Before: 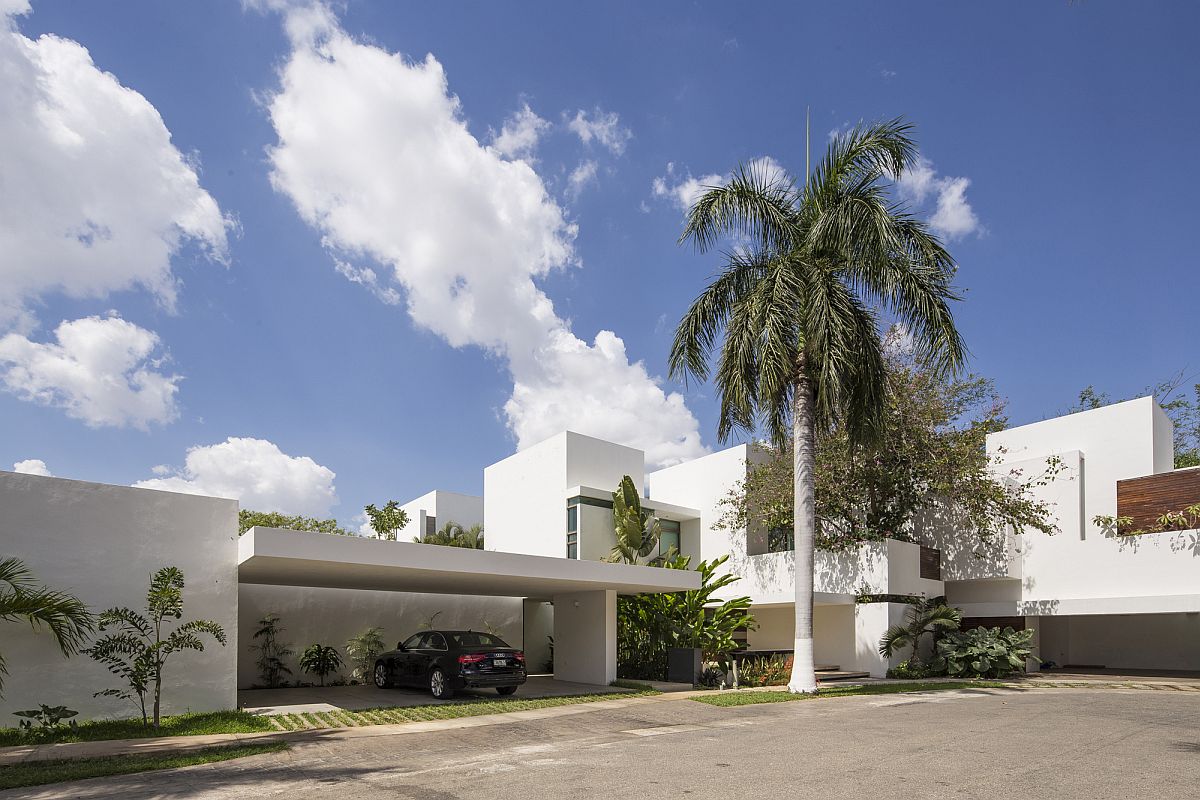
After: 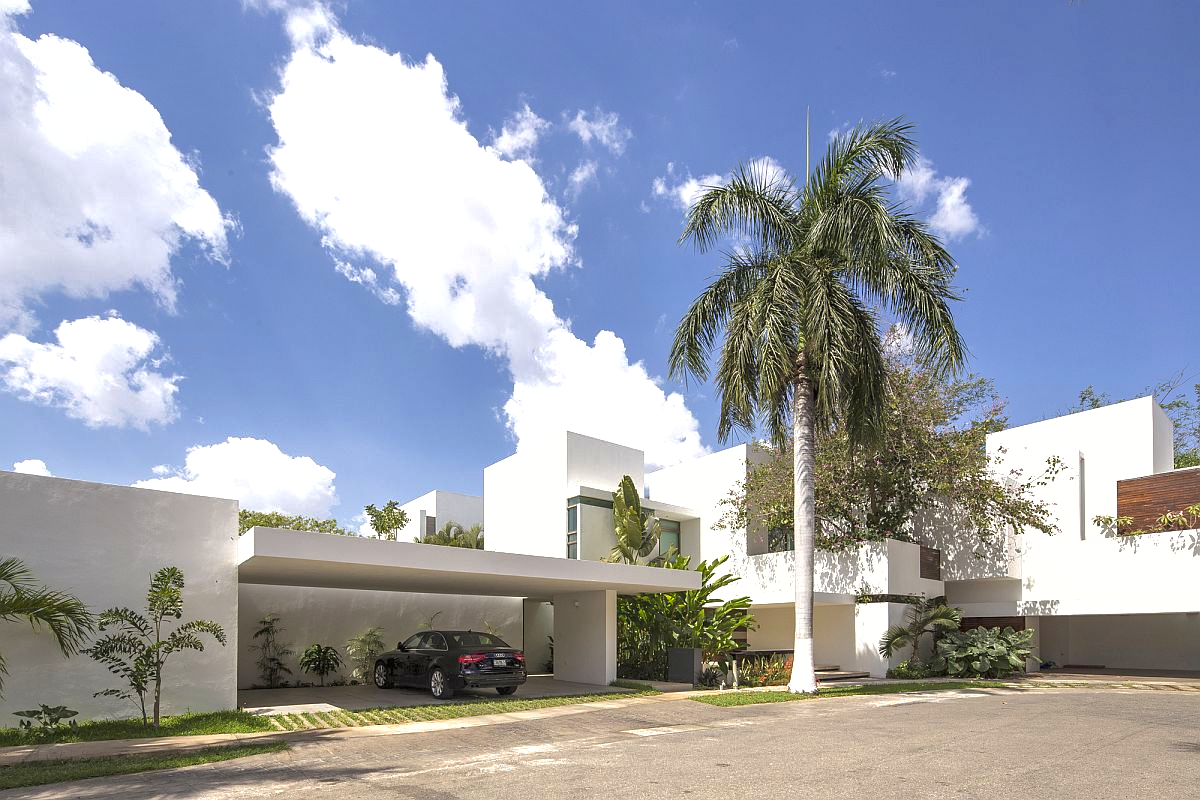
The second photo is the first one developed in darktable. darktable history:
exposure: black level correction 0, exposure 0.7 EV, compensate exposure bias true, compensate highlight preservation false
shadows and highlights: on, module defaults
